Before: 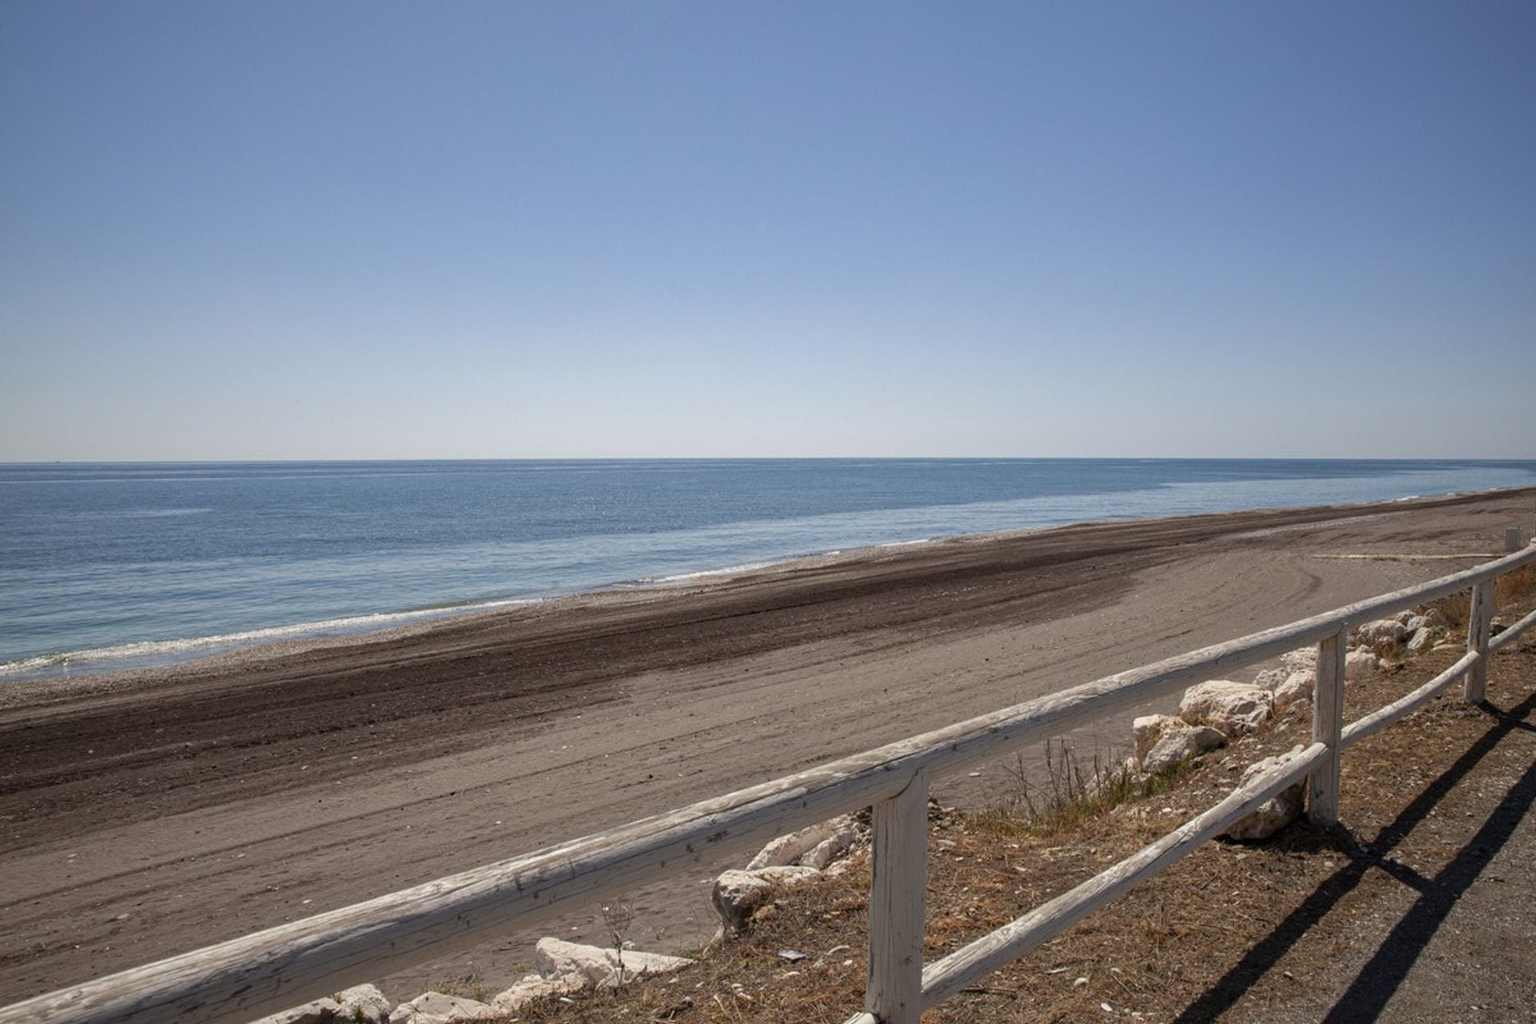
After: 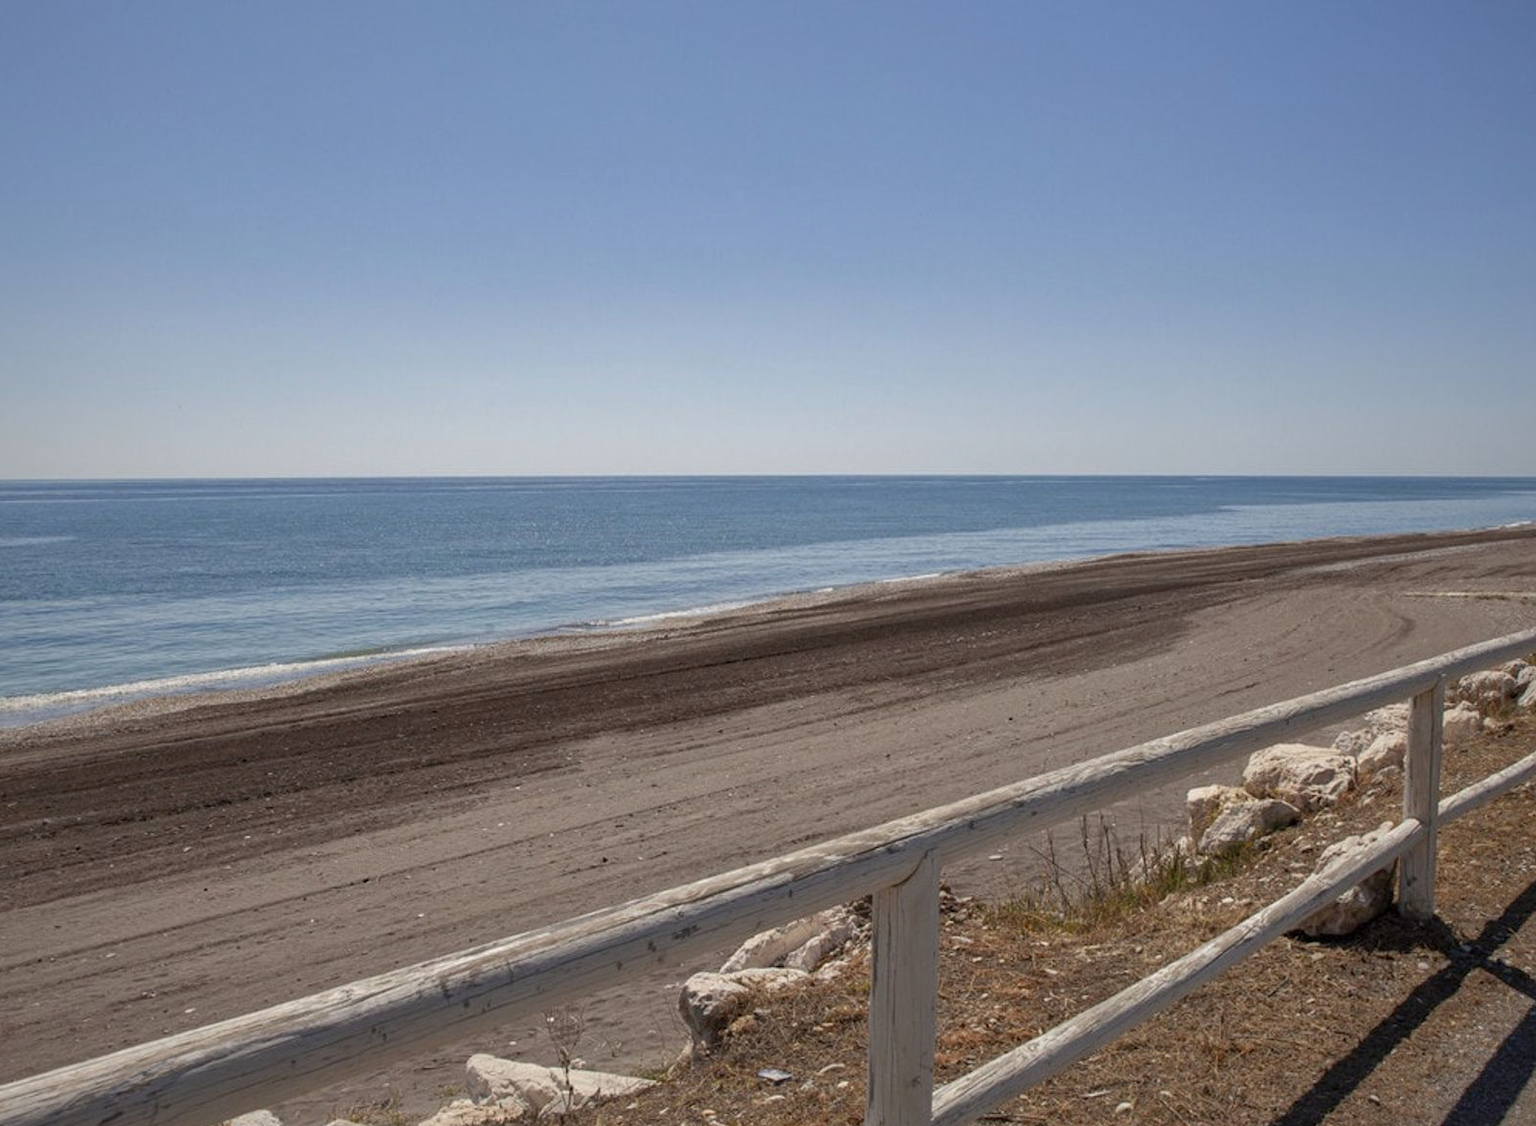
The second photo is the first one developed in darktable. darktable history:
shadows and highlights: on, module defaults
crop: left 9.785%, top 6.29%, right 7.341%, bottom 2.5%
